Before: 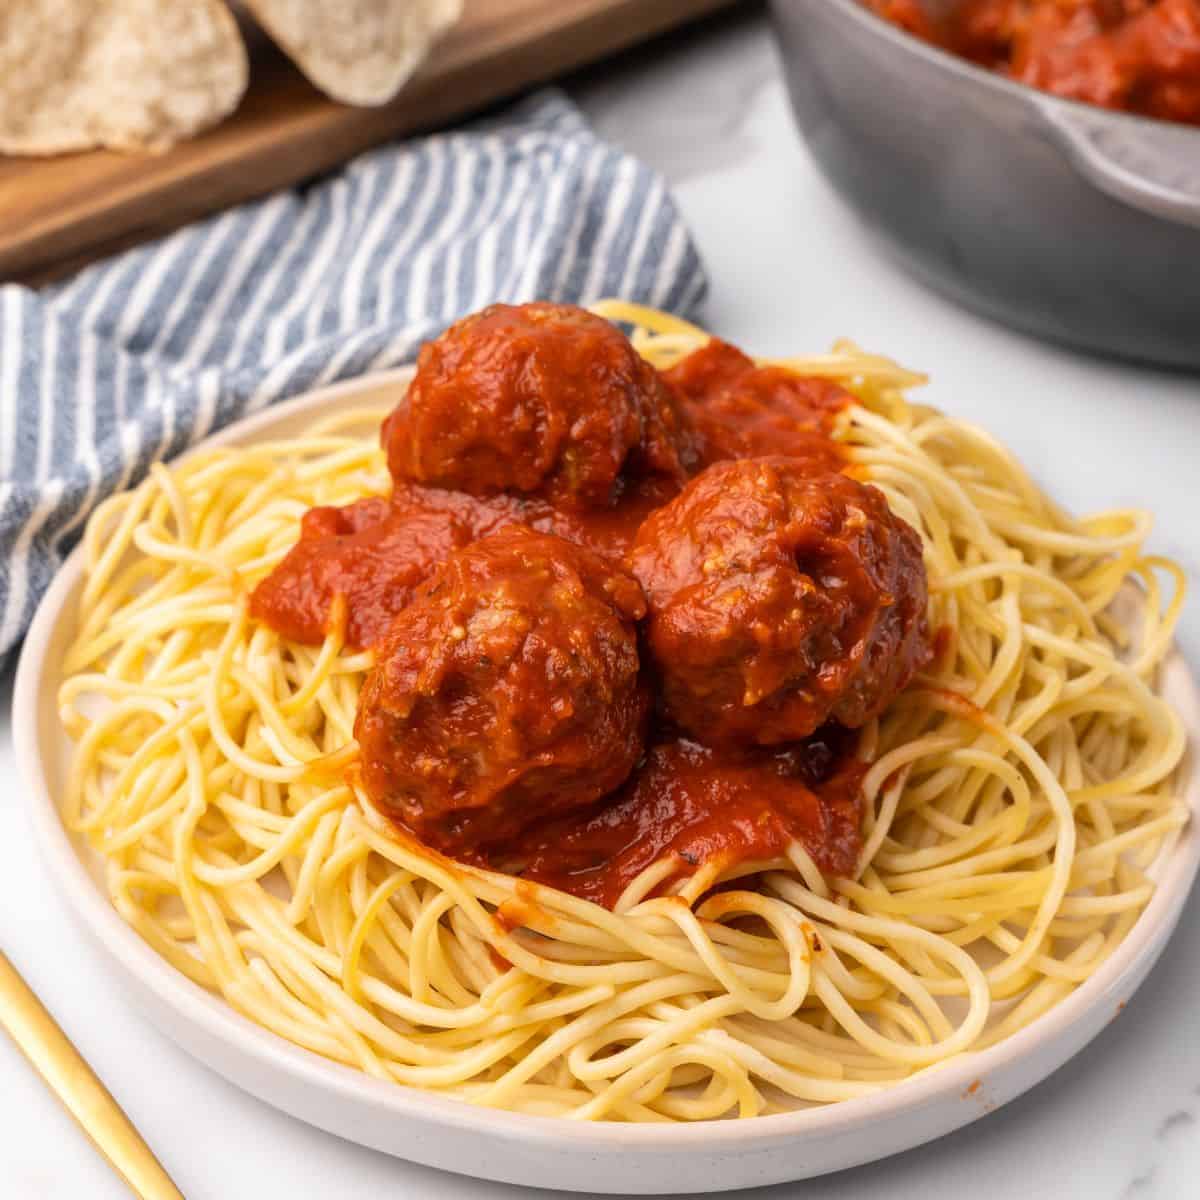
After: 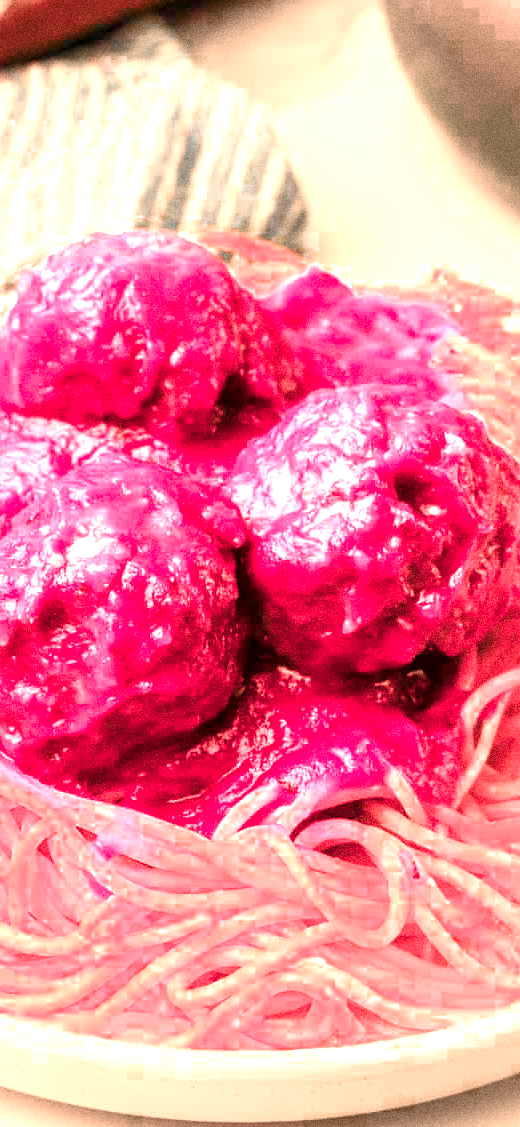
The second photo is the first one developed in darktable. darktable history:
color balance rgb: linear chroma grading › shadows -2.2%, linear chroma grading › highlights -15%, linear chroma grading › global chroma -10%, linear chroma grading › mid-tones -10%, perceptual saturation grading › global saturation 45%, perceptual saturation grading › highlights -50%, perceptual saturation grading › shadows 30%, perceptual brilliance grading › global brilliance 18%, global vibrance 45%
crop: left 33.452%, top 6.025%, right 23.155%
grain: coarseness 0.09 ISO, strength 40%
color zones: curves: ch0 [(0.006, 0.385) (0.143, 0.563) (0.243, 0.321) (0.352, 0.464) (0.516, 0.456) (0.625, 0.5) (0.75, 0.5) (0.875, 0.5)]; ch1 [(0, 0.5) (0.134, 0.504) (0.246, 0.463) (0.421, 0.515) (0.5, 0.56) (0.625, 0.5) (0.75, 0.5) (0.875, 0.5)]; ch2 [(0, 0.5) (0.131, 0.426) (0.307, 0.289) (0.38, 0.188) (0.513, 0.216) (0.625, 0.548) (0.75, 0.468) (0.838, 0.396) (0.971, 0.311)]
exposure: black level correction 0.001, exposure 1.129 EV, compensate exposure bias true, compensate highlight preservation false
white balance: red 1.08, blue 0.791
